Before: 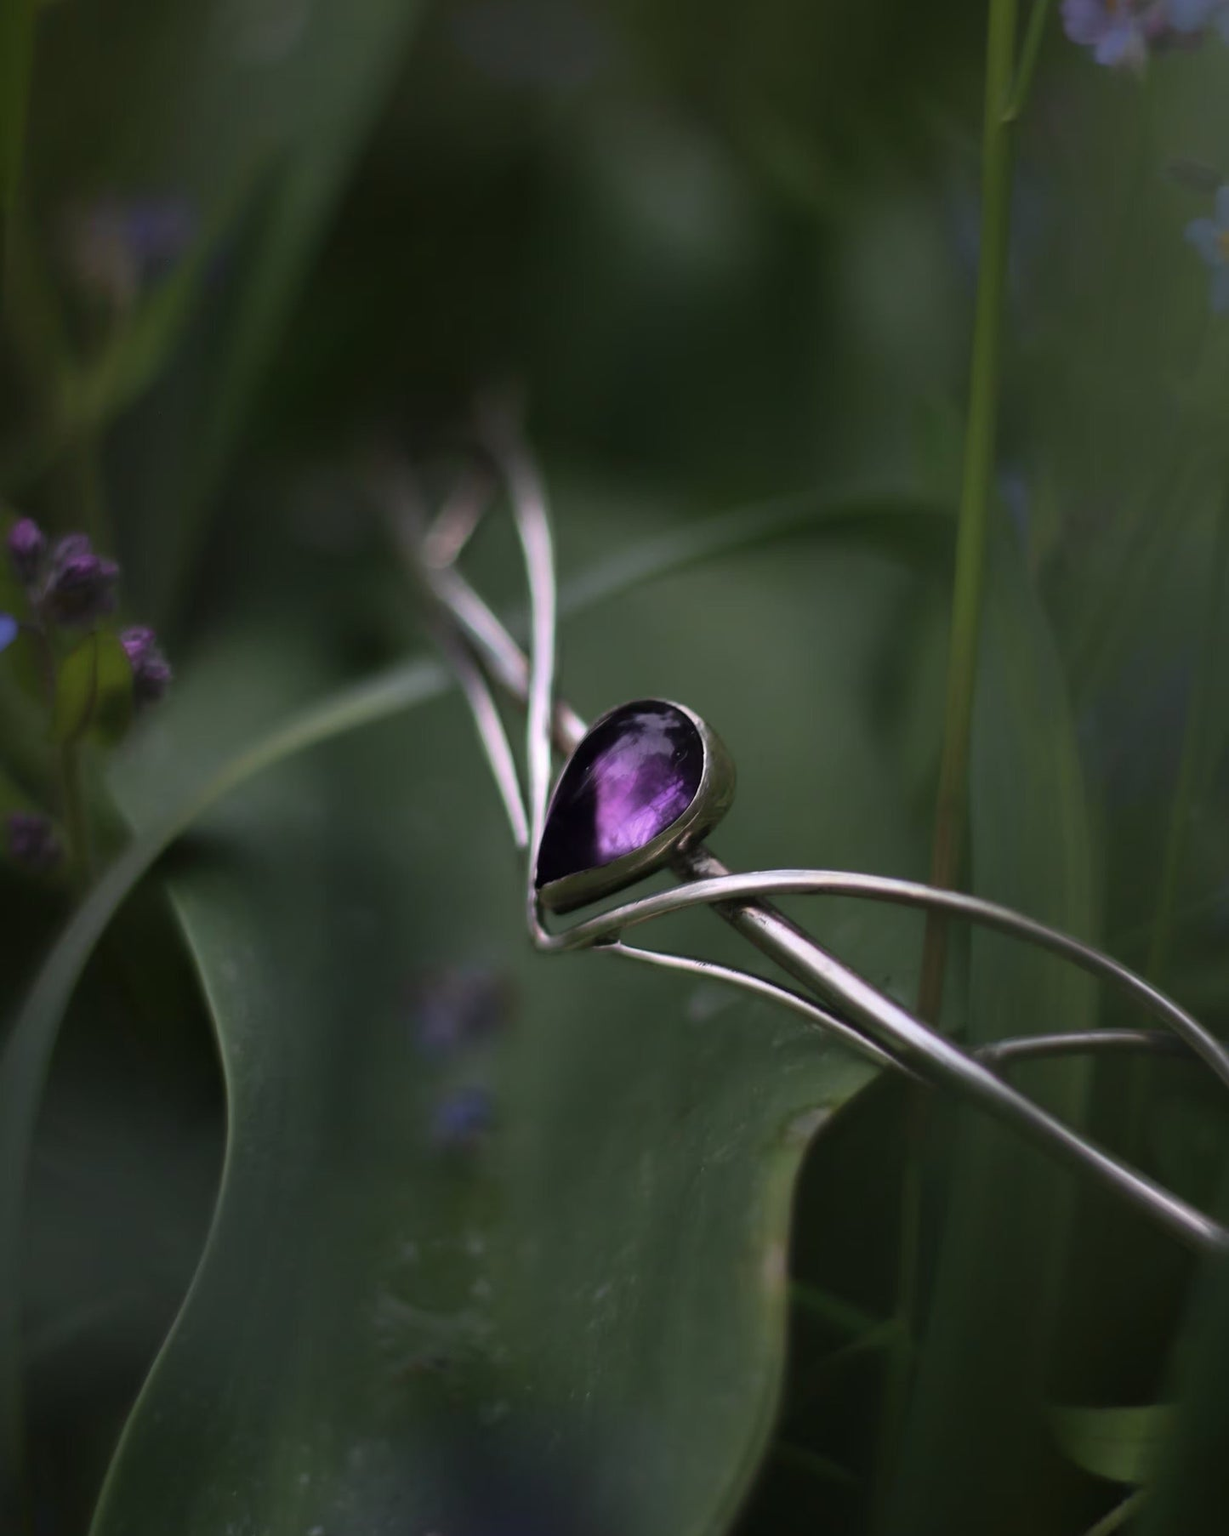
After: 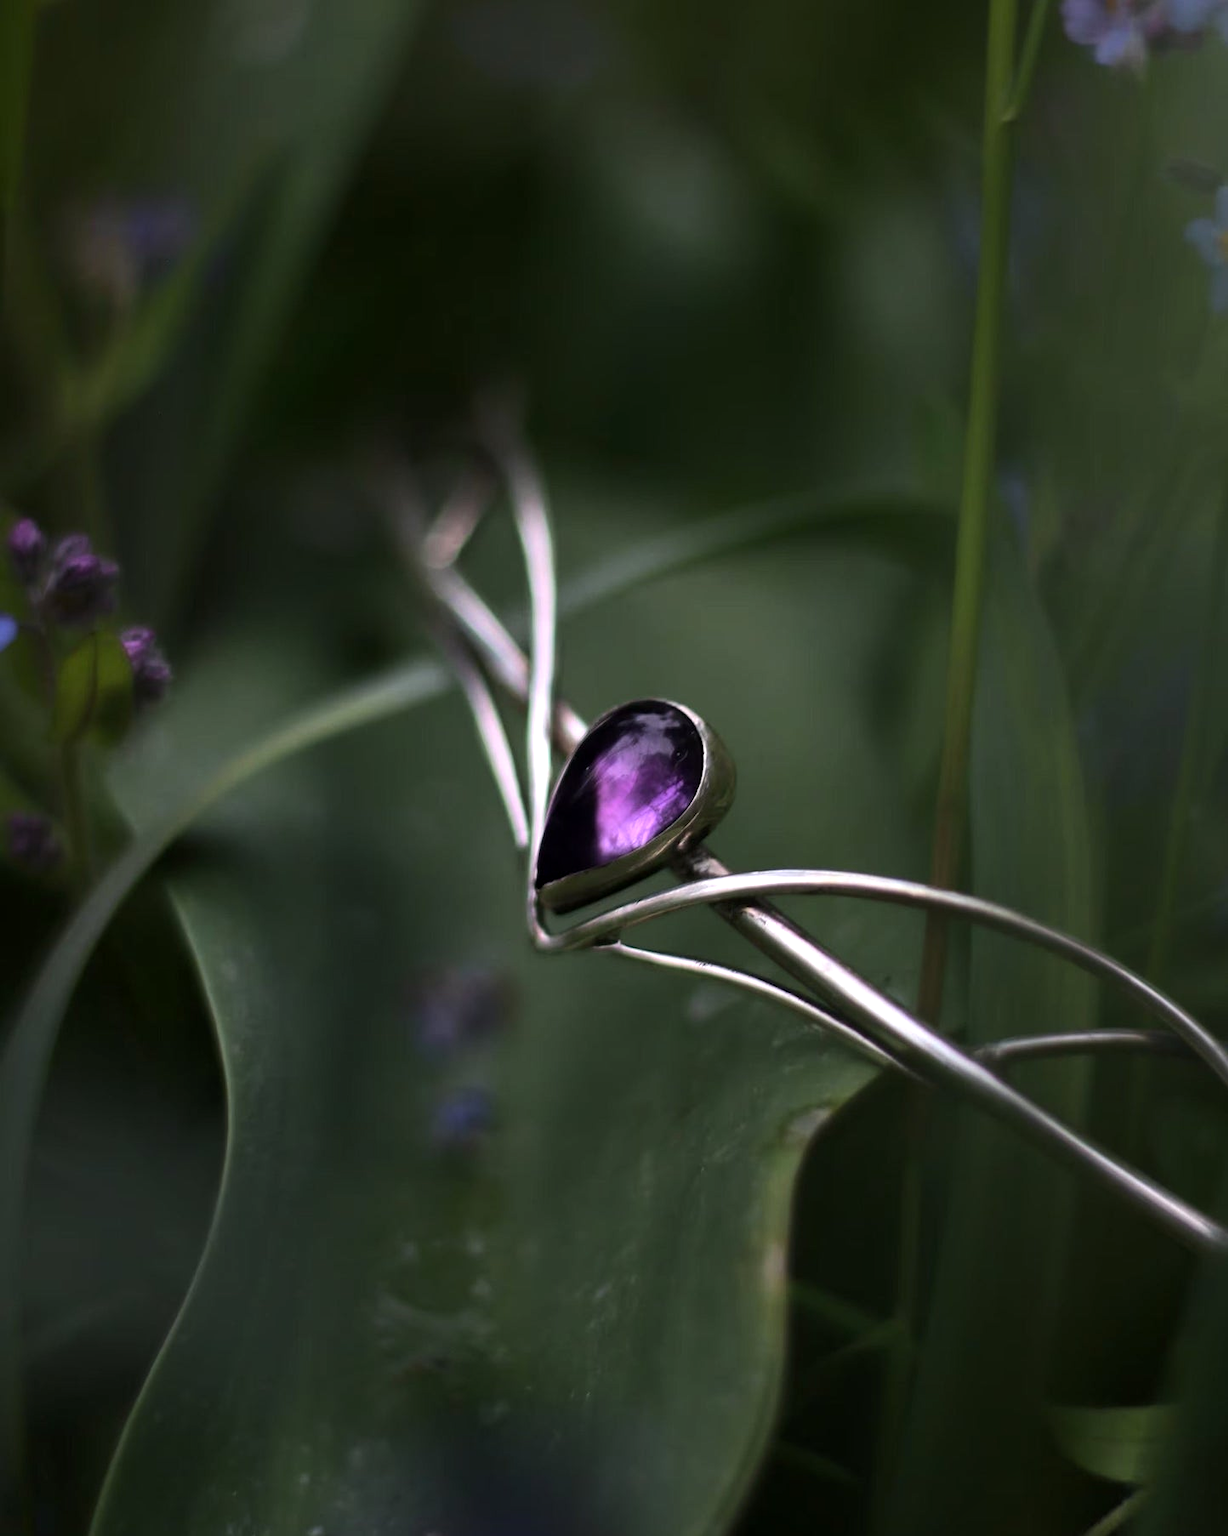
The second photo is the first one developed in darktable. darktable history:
exposure: compensate highlight preservation false
shadows and highlights: radius 334.51, shadows 63.47, highlights 5.03, compress 87.88%, soften with gaussian
tone equalizer: -8 EV -0.411 EV, -7 EV -0.385 EV, -6 EV -0.35 EV, -5 EV -0.234 EV, -3 EV 0.24 EV, -2 EV 0.316 EV, -1 EV 0.401 EV, +0 EV 0.438 EV, edges refinement/feathering 500, mask exposure compensation -1.57 EV, preserve details no
local contrast: highlights 107%, shadows 102%, detail 120%, midtone range 0.2
contrast brightness saturation: saturation 0.122
